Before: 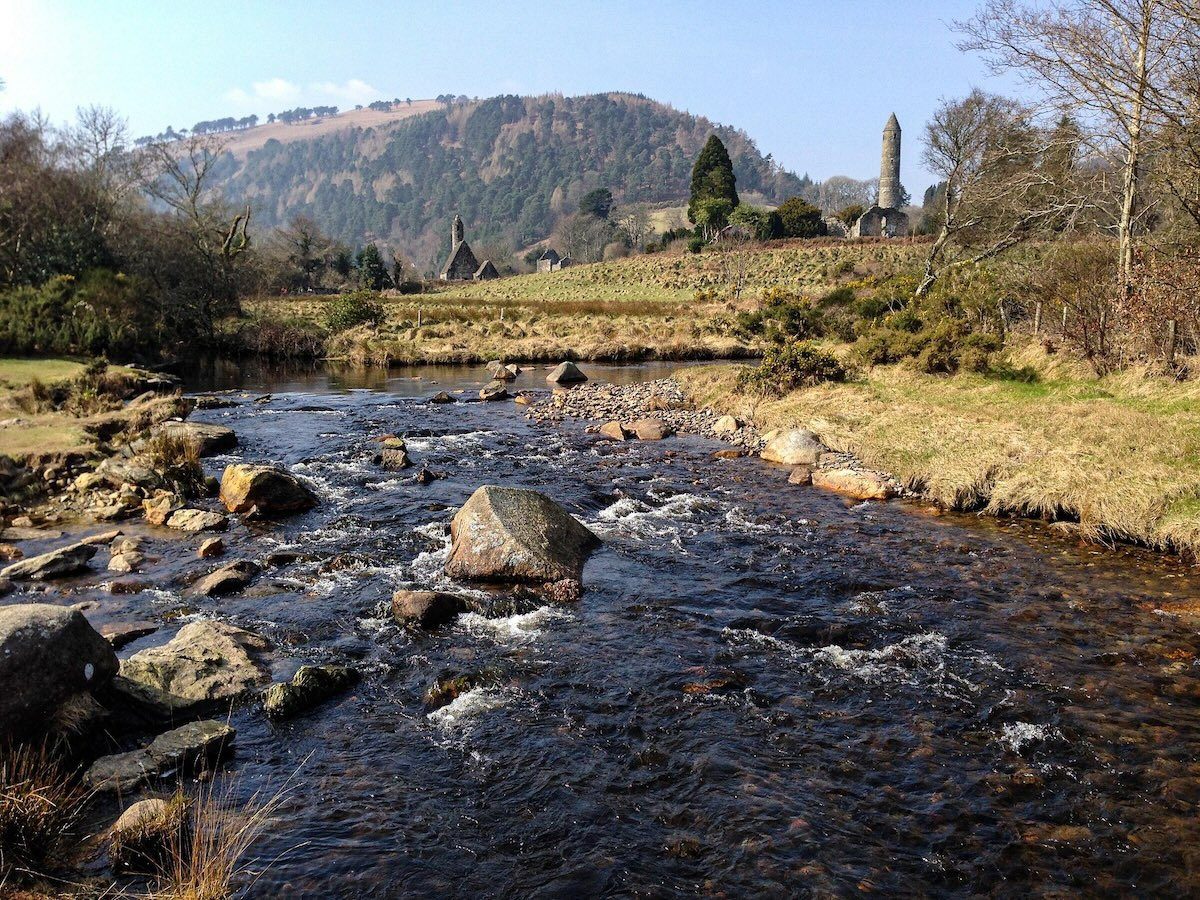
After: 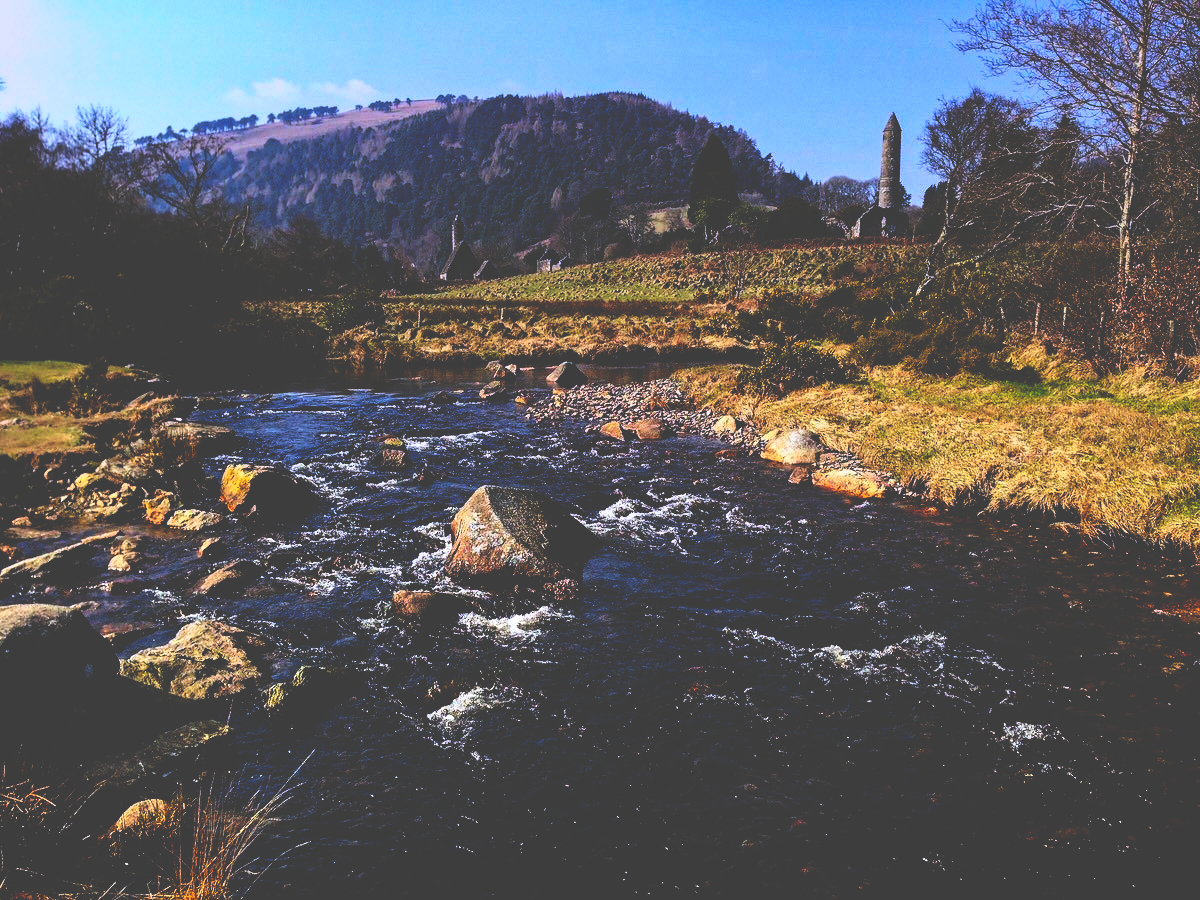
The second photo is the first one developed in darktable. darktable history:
graduated density: hue 238.83°, saturation 50%
exposure: black level correction 0.016, exposure -0.009 EV, compensate highlight preservation false
base curve: curves: ch0 [(0, 0.036) (0.083, 0.04) (0.804, 1)], preserve colors none
contrast brightness saturation: contrast 0.2, brightness 0.16, saturation 0.22
